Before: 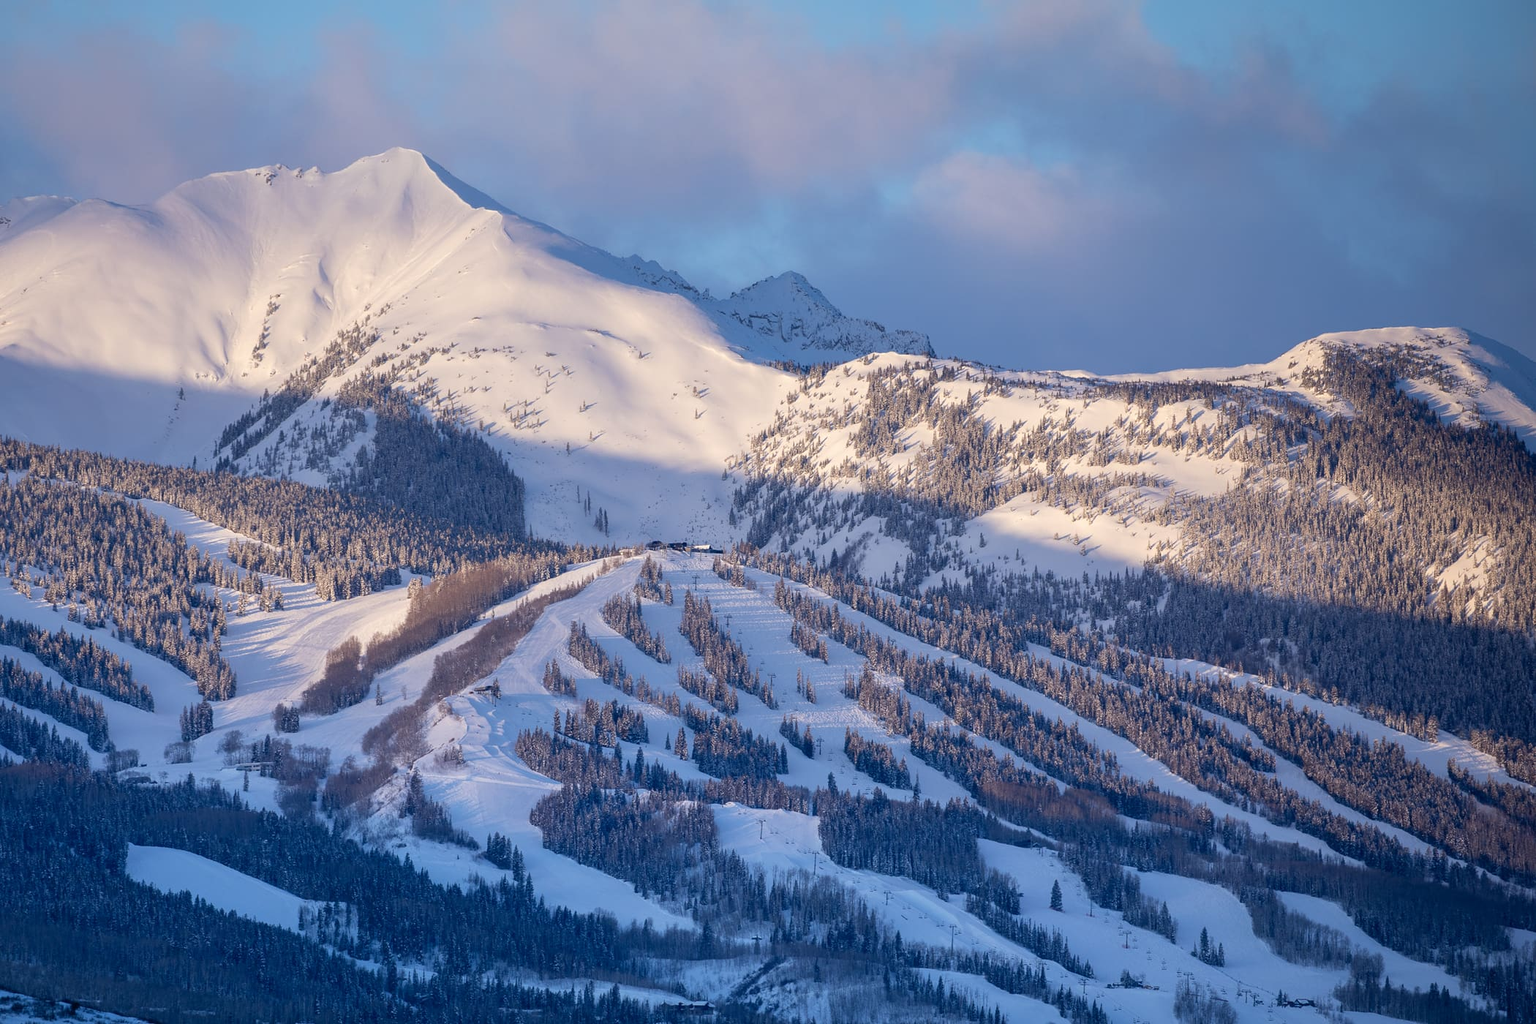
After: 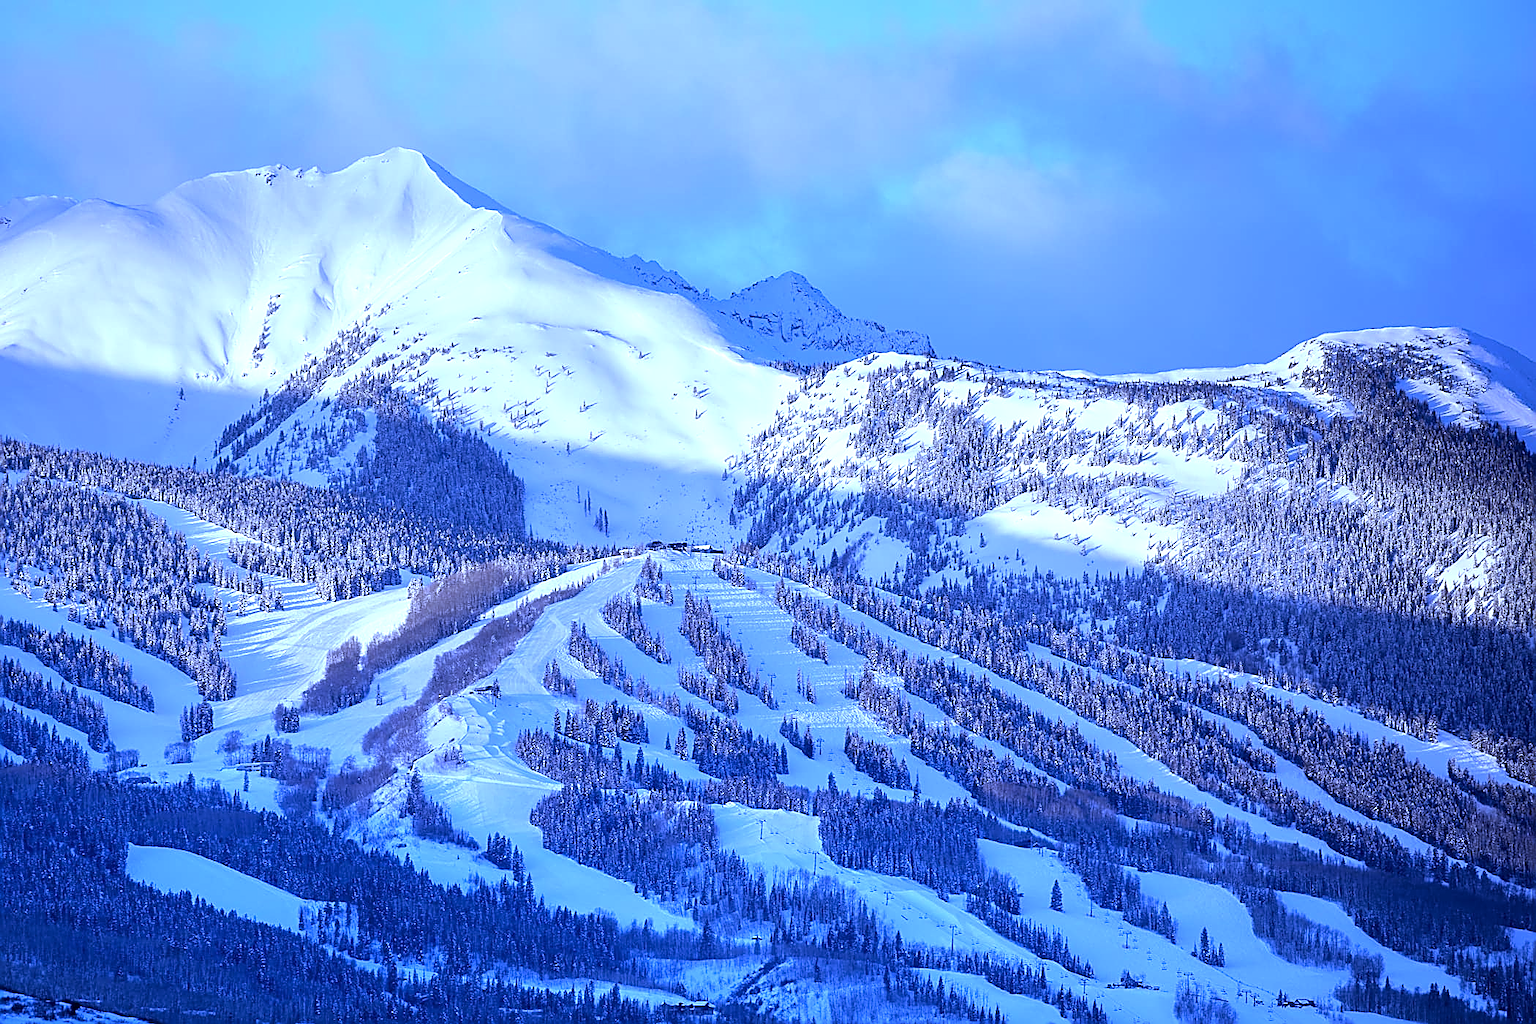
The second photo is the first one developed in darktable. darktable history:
sharpen: amount 0.901
white balance: red 0.766, blue 1.537
tone equalizer: -8 EV -0.75 EV, -7 EV -0.7 EV, -6 EV -0.6 EV, -5 EV -0.4 EV, -3 EV 0.4 EV, -2 EV 0.6 EV, -1 EV 0.7 EV, +0 EV 0.75 EV, edges refinement/feathering 500, mask exposure compensation -1.57 EV, preserve details no
